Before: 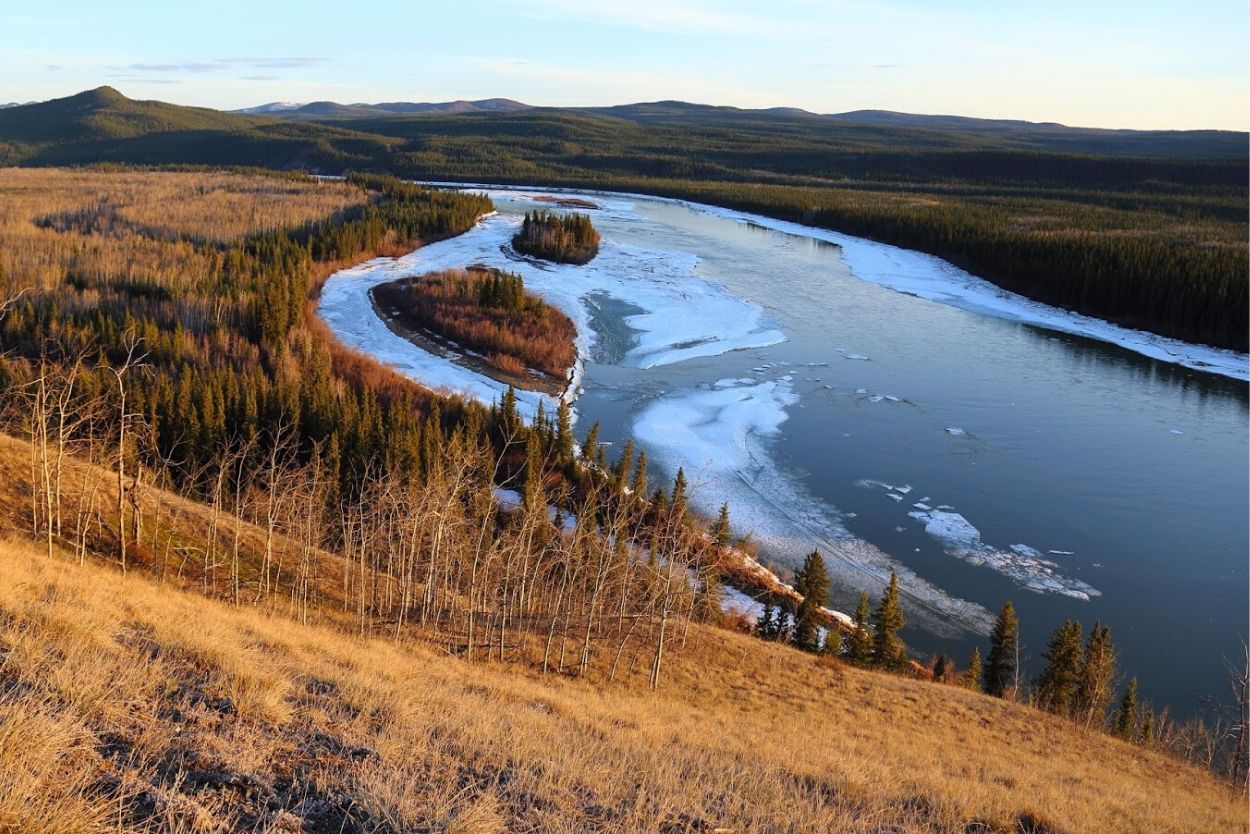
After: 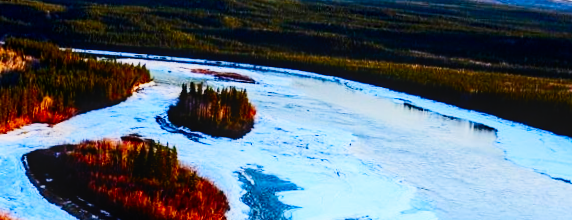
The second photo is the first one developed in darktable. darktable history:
contrast brightness saturation: contrast 0.26, brightness 0.02, saturation 0.87
tone equalizer: -8 EV -0.417 EV, -7 EV -0.389 EV, -6 EV -0.333 EV, -5 EV -0.222 EV, -3 EV 0.222 EV, -2 EV 0.333 EV, -1 EV 0.389 EV, +0 EV 0.417 EV, edges refinement/feathering 500, mask exposure compensation -1.57 EV, preserve details no
crop: left 28.64%, top 16.832%, right 26.637%, bottom 58.055%
local contrast: on, module defaults
rotate and perspective: rotation 2.17°, automatic cropping off
sigmoid: contrast 1.81, skew -0.21, preserve hue 0%, red attenuation 0.1, red rotation 0.035, green attenuation 0.1, green rotation -0.017, blue attenuation 0.15, blue rotation -0.052, base primaries Rec2020
